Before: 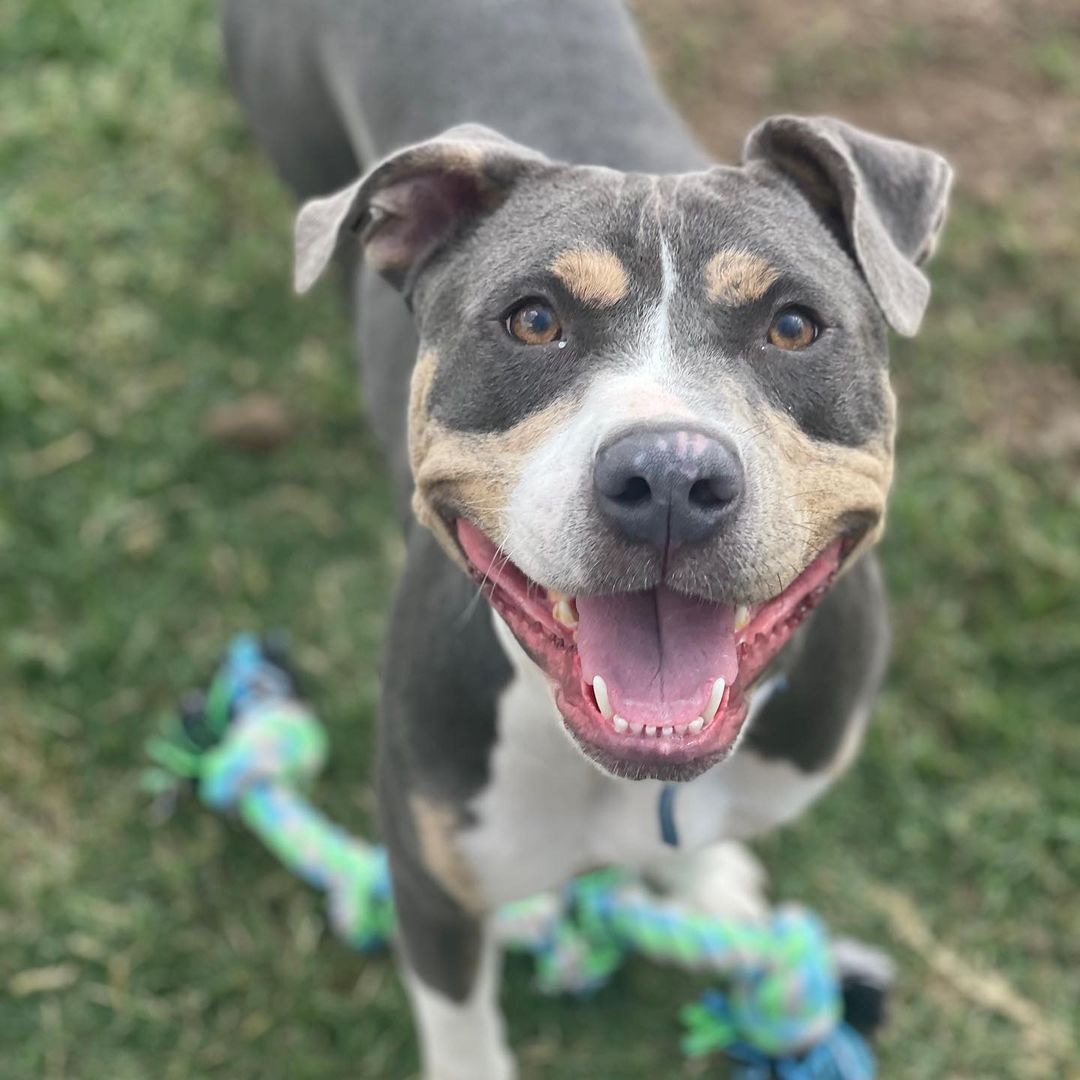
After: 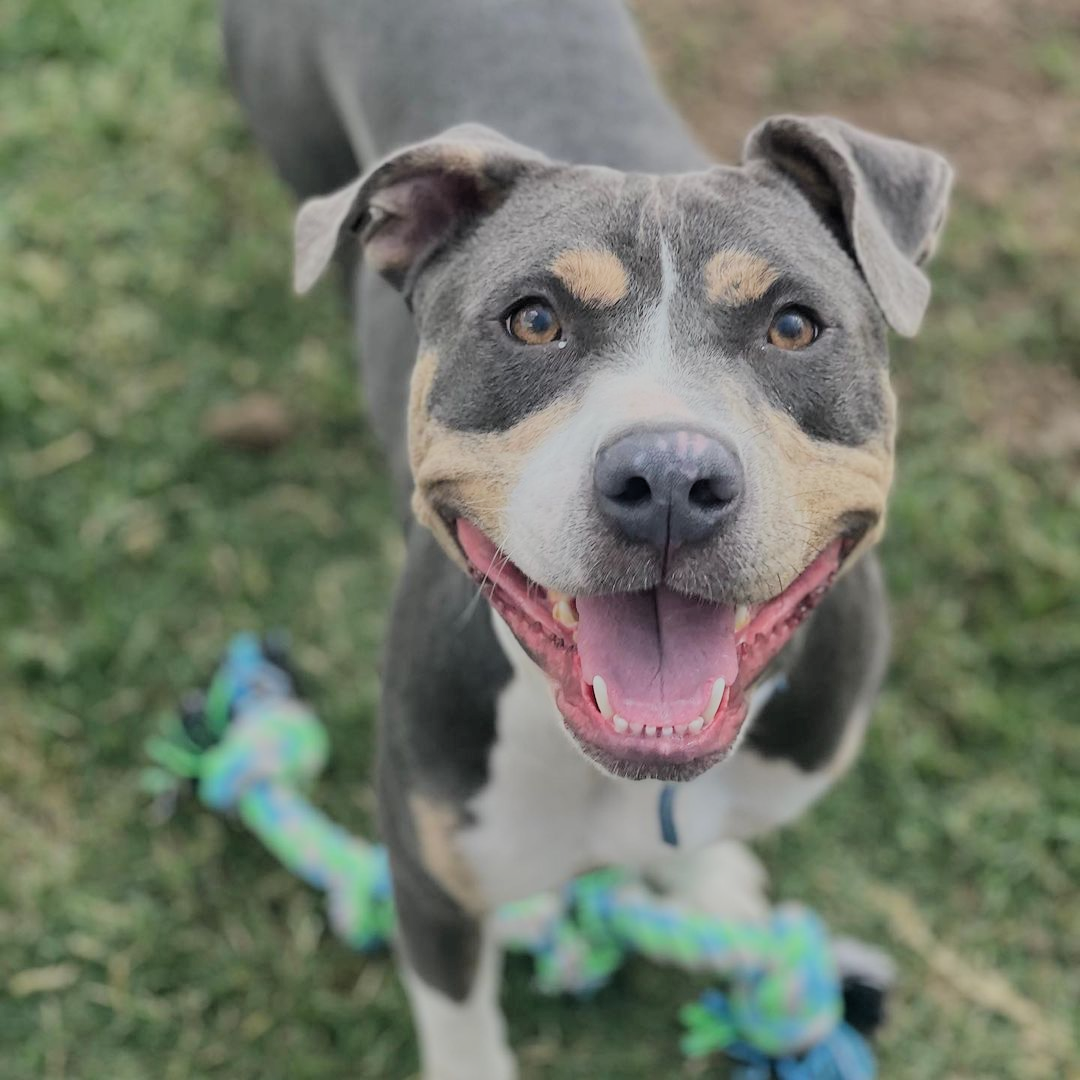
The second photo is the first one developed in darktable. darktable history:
filmic rgb: black relative exposure -6.15 EV, white relative exposure 6.96 EV, hardness 2.23, color science v6 (2022)
